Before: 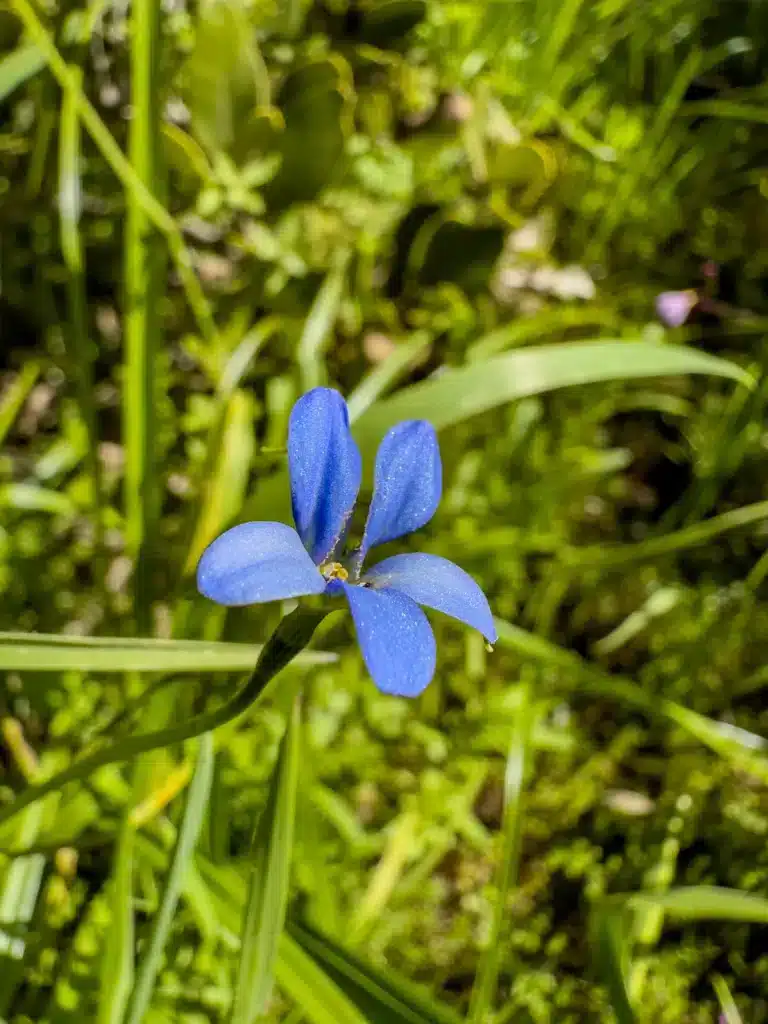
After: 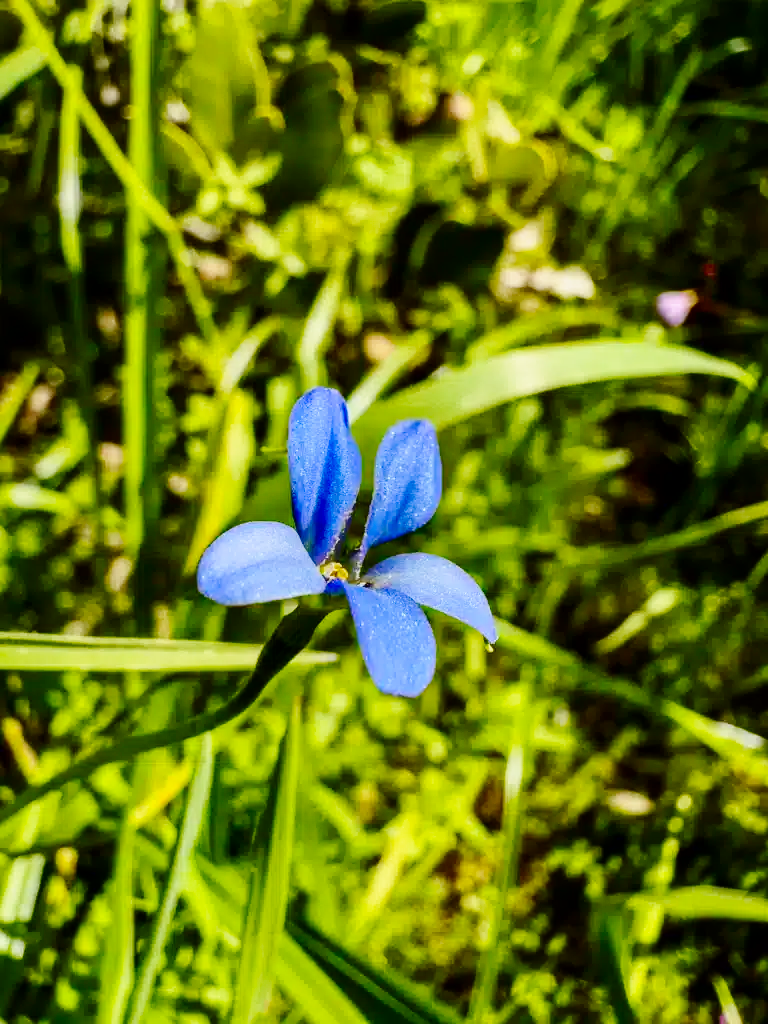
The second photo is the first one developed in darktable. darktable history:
contrast brightness saturation: contrast 0.118, brightness -0.122, saturation 0.196
base curve: curves: ch0 [(0, 0) (0.036, 0.025) (0.121, 0.166) (0.206, 0.329) (0.605, 0.79) (1, 1)], preserve colors none
